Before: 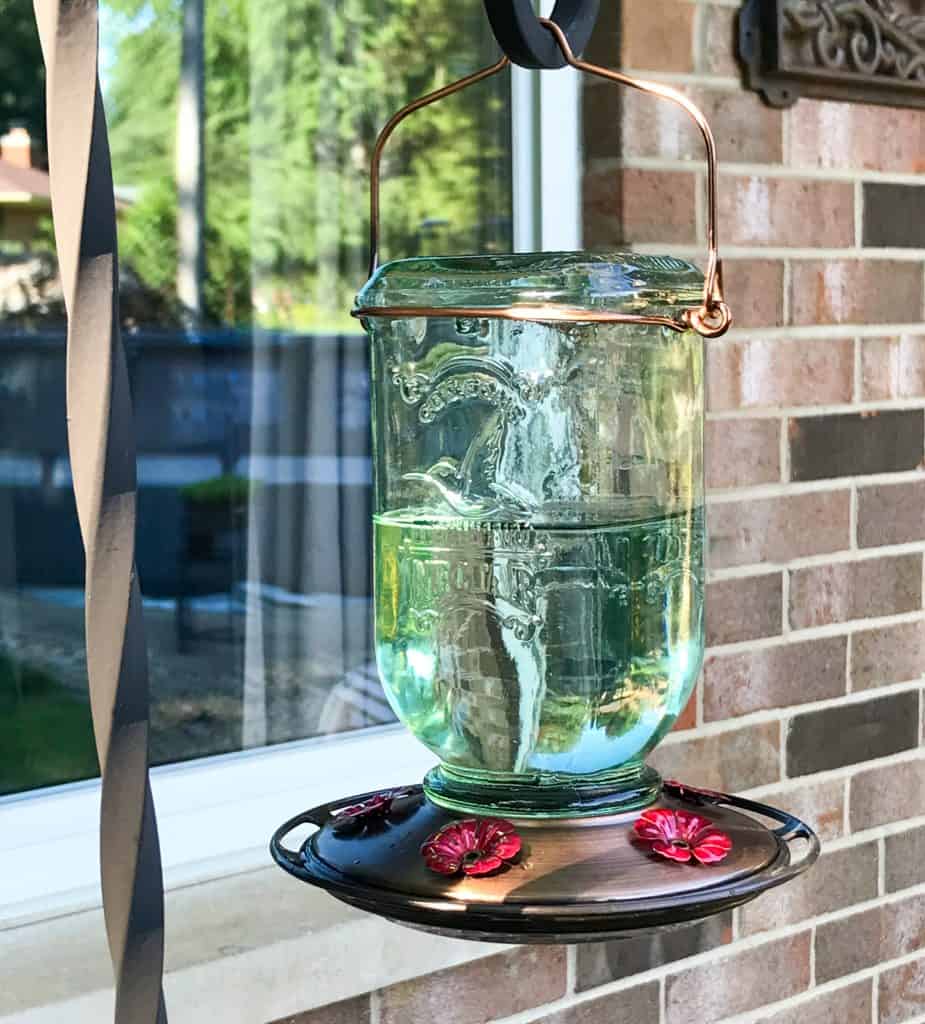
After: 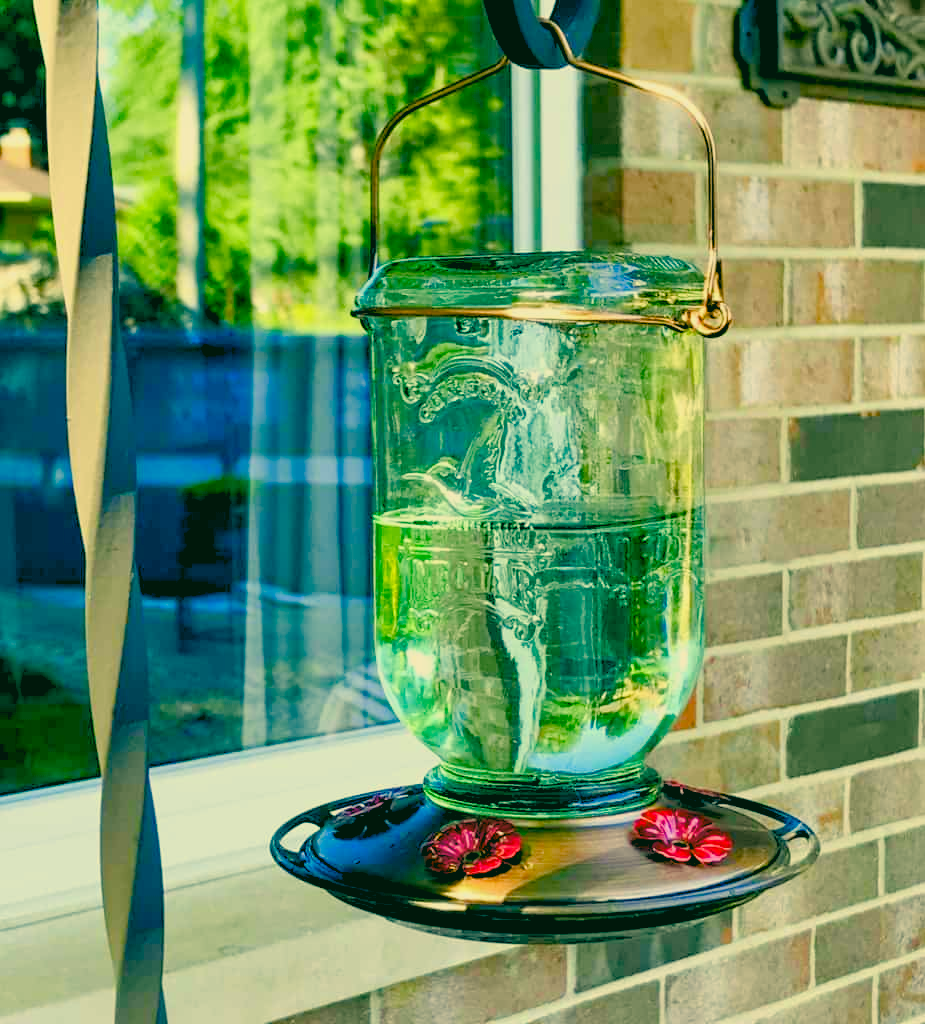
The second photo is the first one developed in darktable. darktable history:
rgb levels: preserve colors sum RGB, levels [[0.038, 0.433, 0.934], [0, 0.5, 1], [0, 0.5, 1]]
color balance rgb: perceptual saturation grading › global saturation 24.74%, perceptual saturation grading › highlights -51.22%, perceptual saturation grading › mid-tones 19.16%, perceptual saturation grading › shadows 60.98%, global vibrance 50%
white balance: red 0.98, blue 1.034
color correction: highlights a* 1.83, highlights b* 34.02, shadows a* -36.68, shadows b* -5.48
